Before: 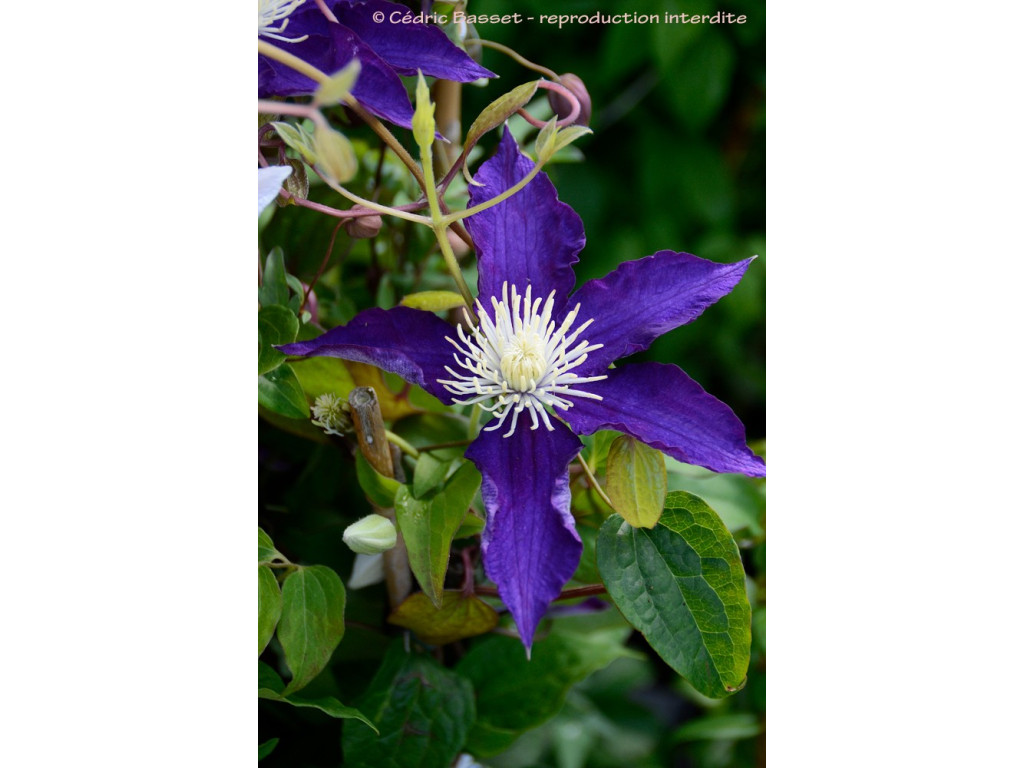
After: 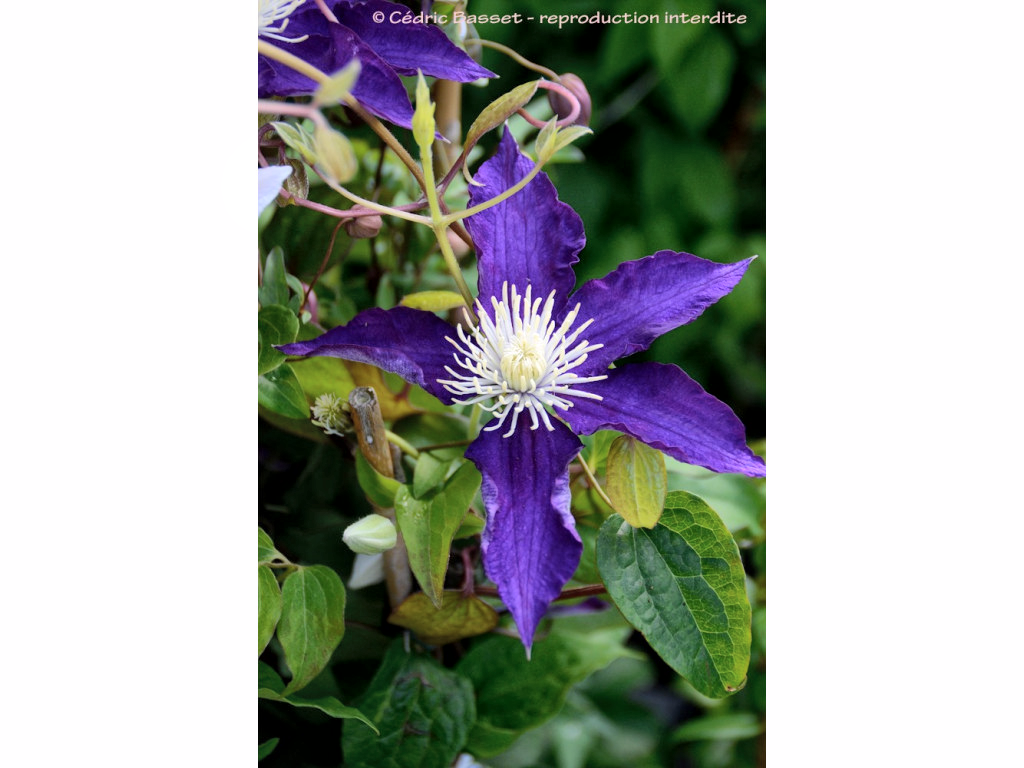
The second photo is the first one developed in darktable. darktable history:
global tonemap: drago (1, 100), detail 1
white balance: red 1.009, blue 1.027
